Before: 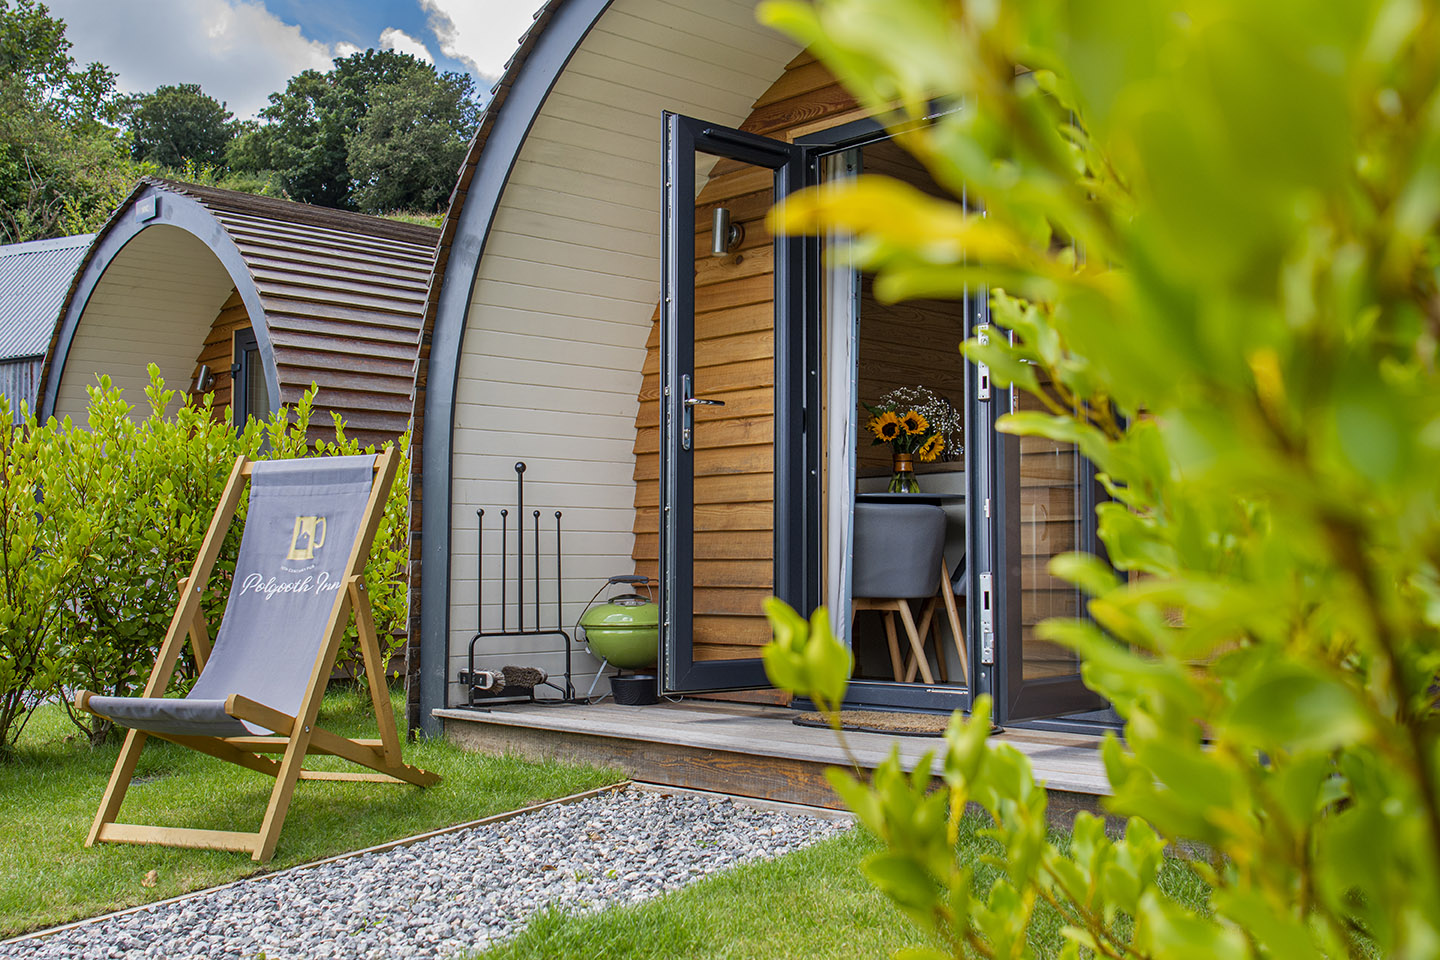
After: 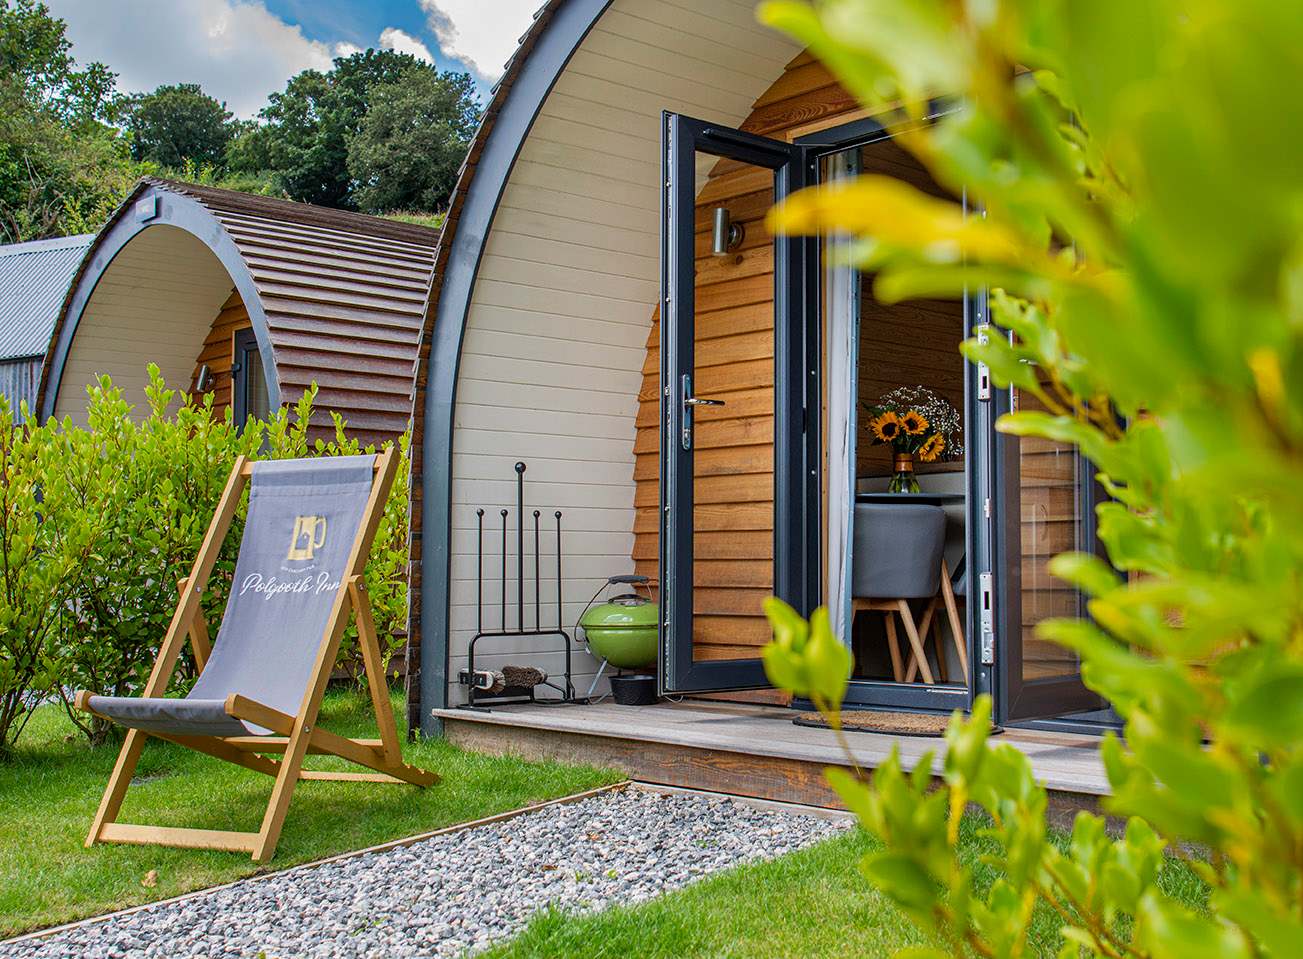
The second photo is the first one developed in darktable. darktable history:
crop: right 9.474%, bottom 0.04%
